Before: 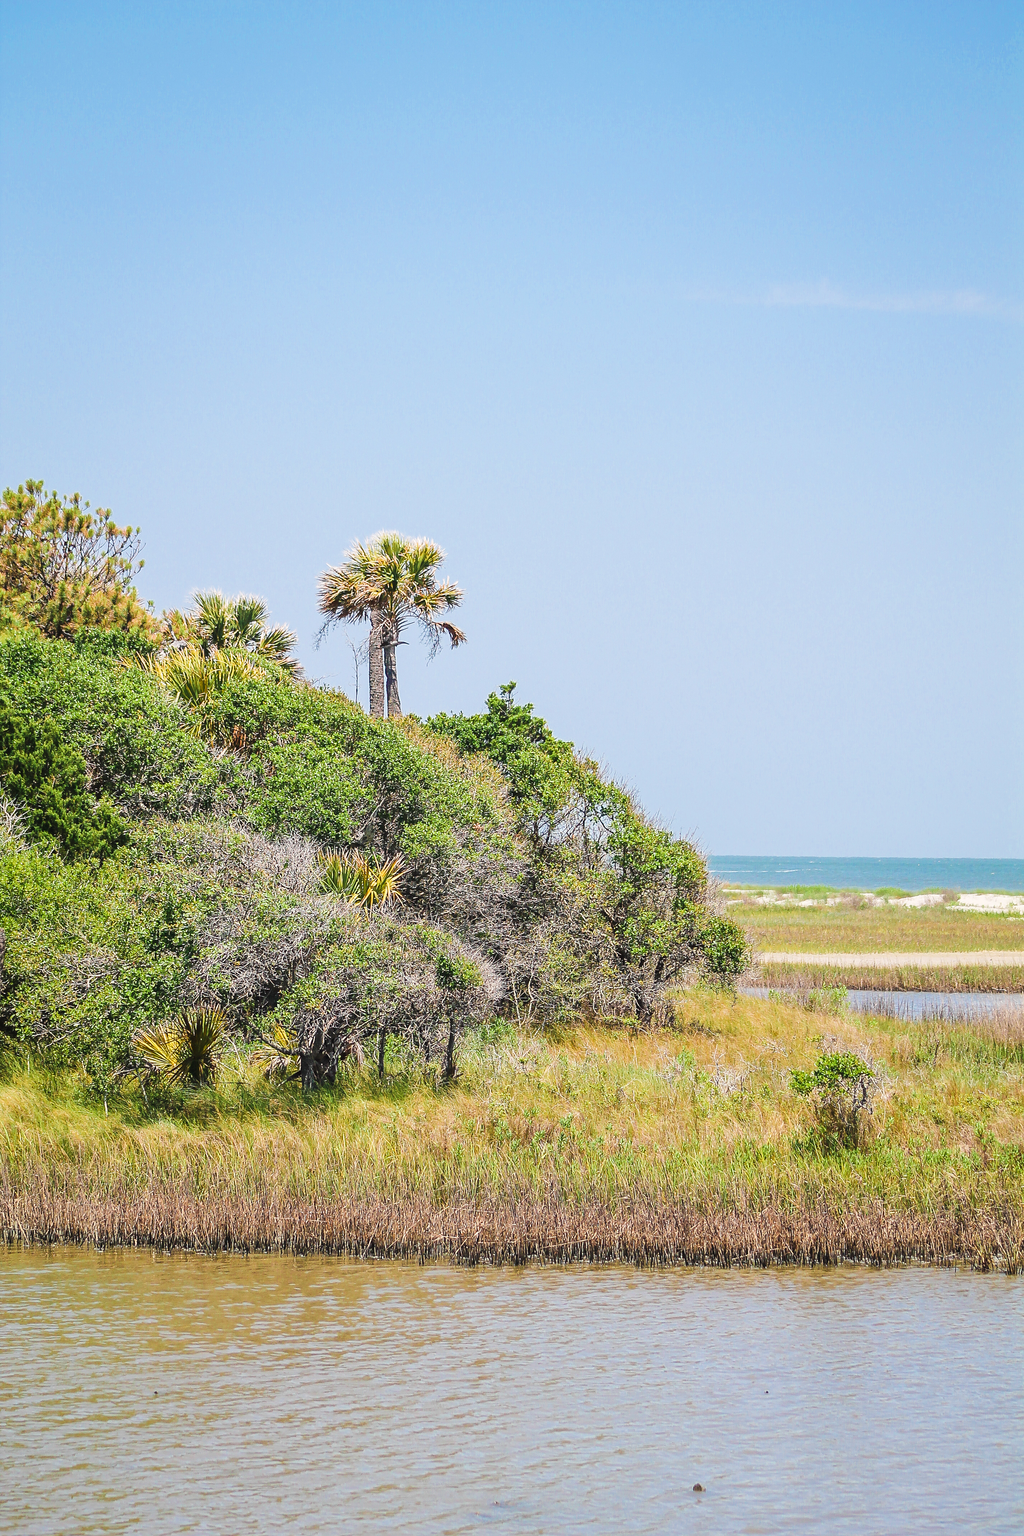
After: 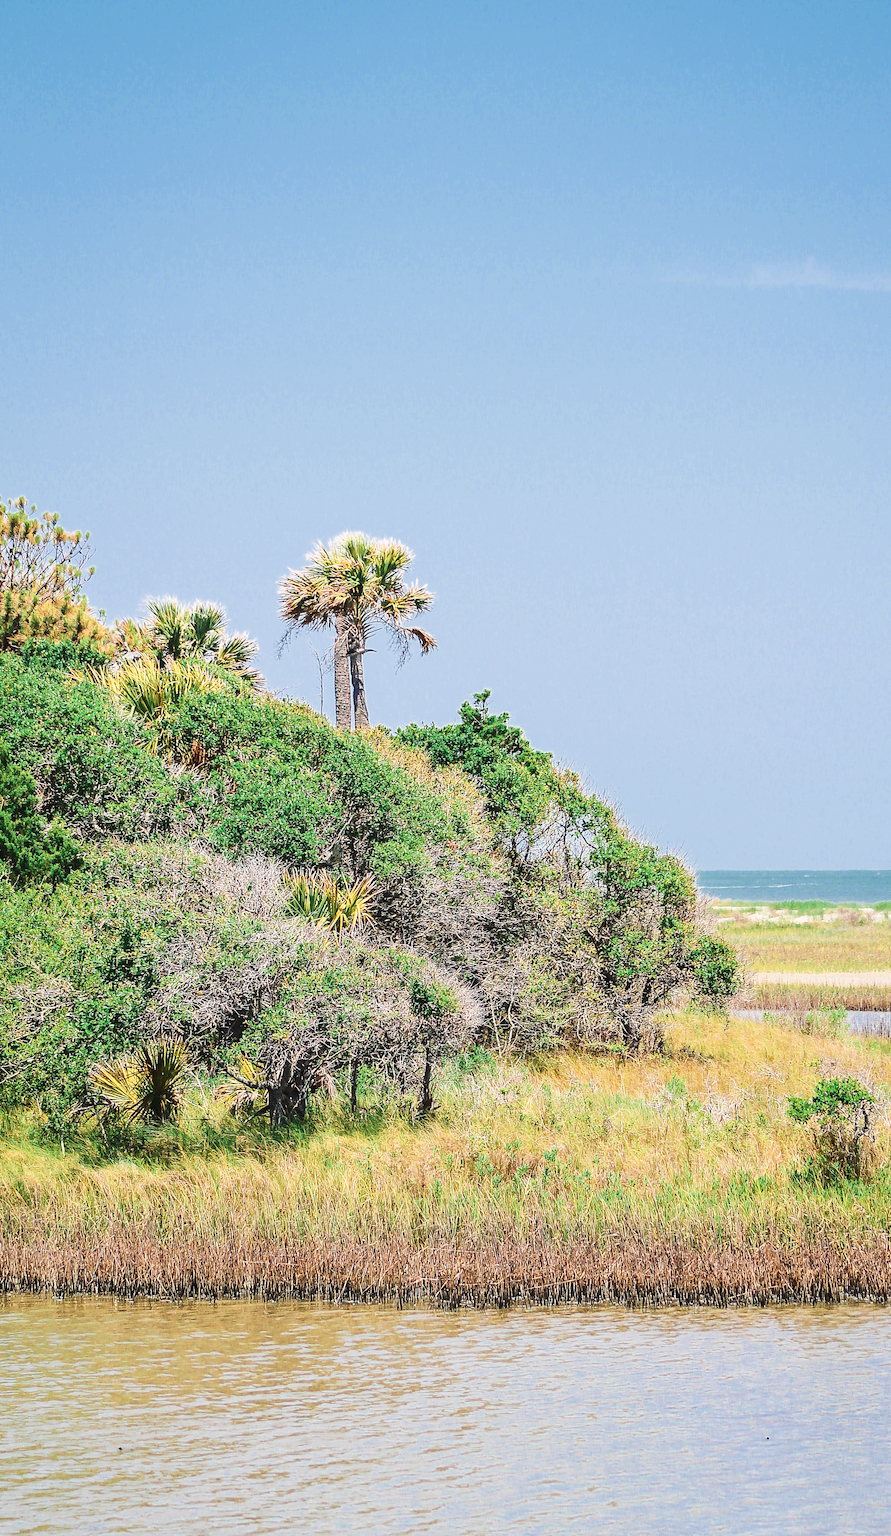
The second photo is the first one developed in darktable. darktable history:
color zones: curves: ch0 [(0, 0.5) (0.125, 0.4) (0.25, 0.5) (0.375, 0.4) (0.5, 0.4) (0.625, 0.35) (0.75, 0.35) (0.875, 0.5)]; ch1 [(0, 0.35) (0.125, 0.45) (0.25, 0.35) (0.375, 0.35) (0.5, 0.35) (0.625, 0.35) (0.75, 0.45) (0.875, 0.35)]; ch2 [(0, 0.6) (0.125, 0.5) (0.25, 0.5) (0.375, 0.6) (0.5, 0.6) (0.625, 0.5) (0.75, 0.5) (0.875, 0.5)]
crop and rotate: angle 0.87°, left 4.086%, top 0.926%, right 11.856%, bottom 2.532%
contrast brightness saturation: contrast 0.229, brightness 0.111, saturation 0.294
